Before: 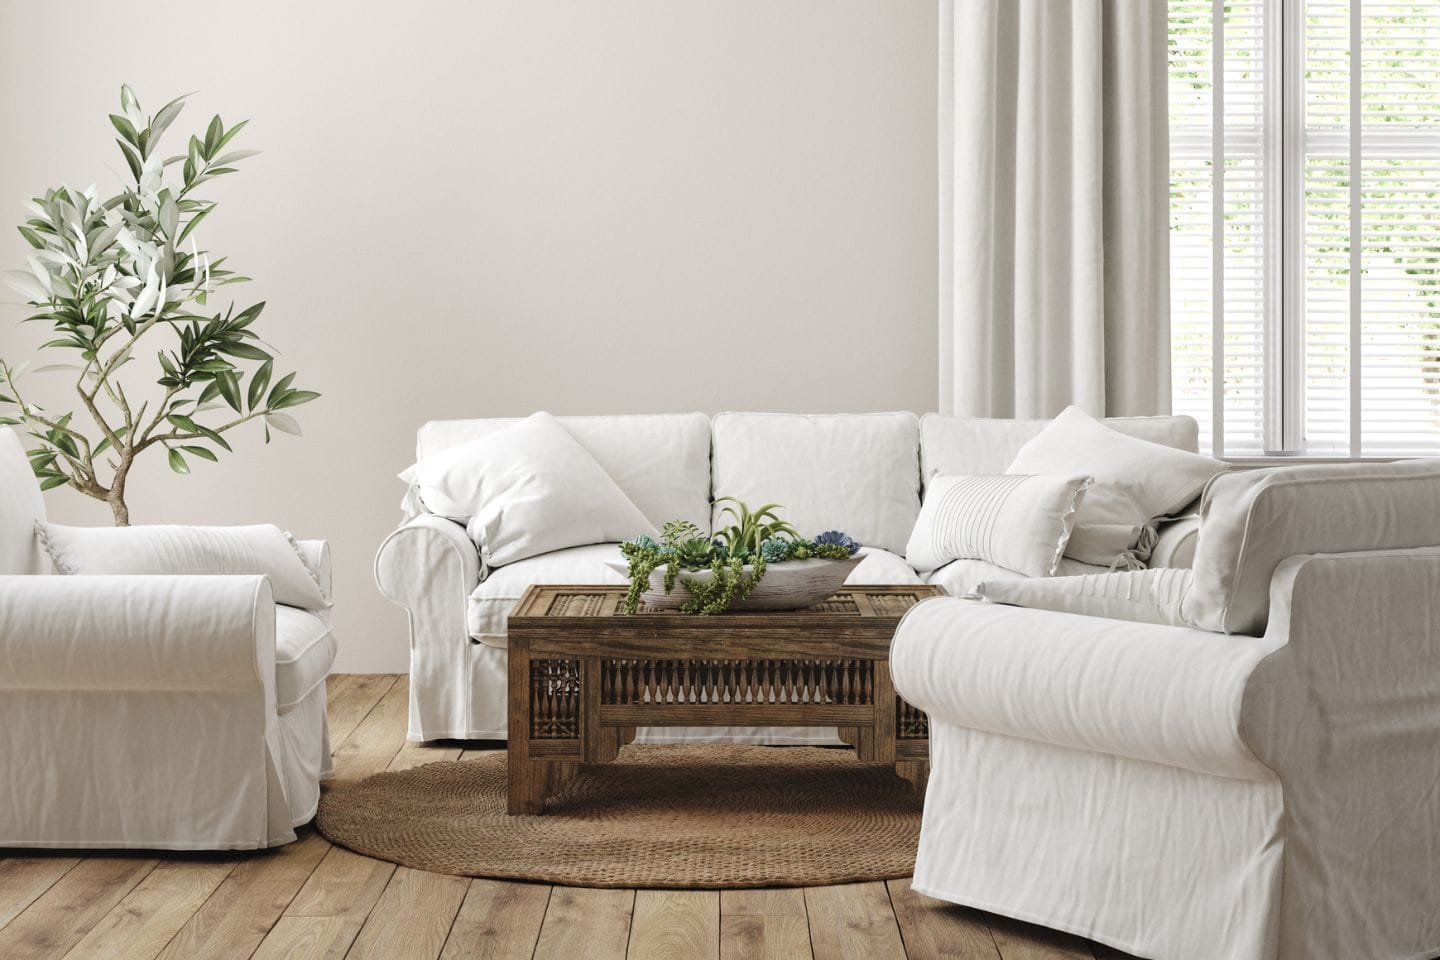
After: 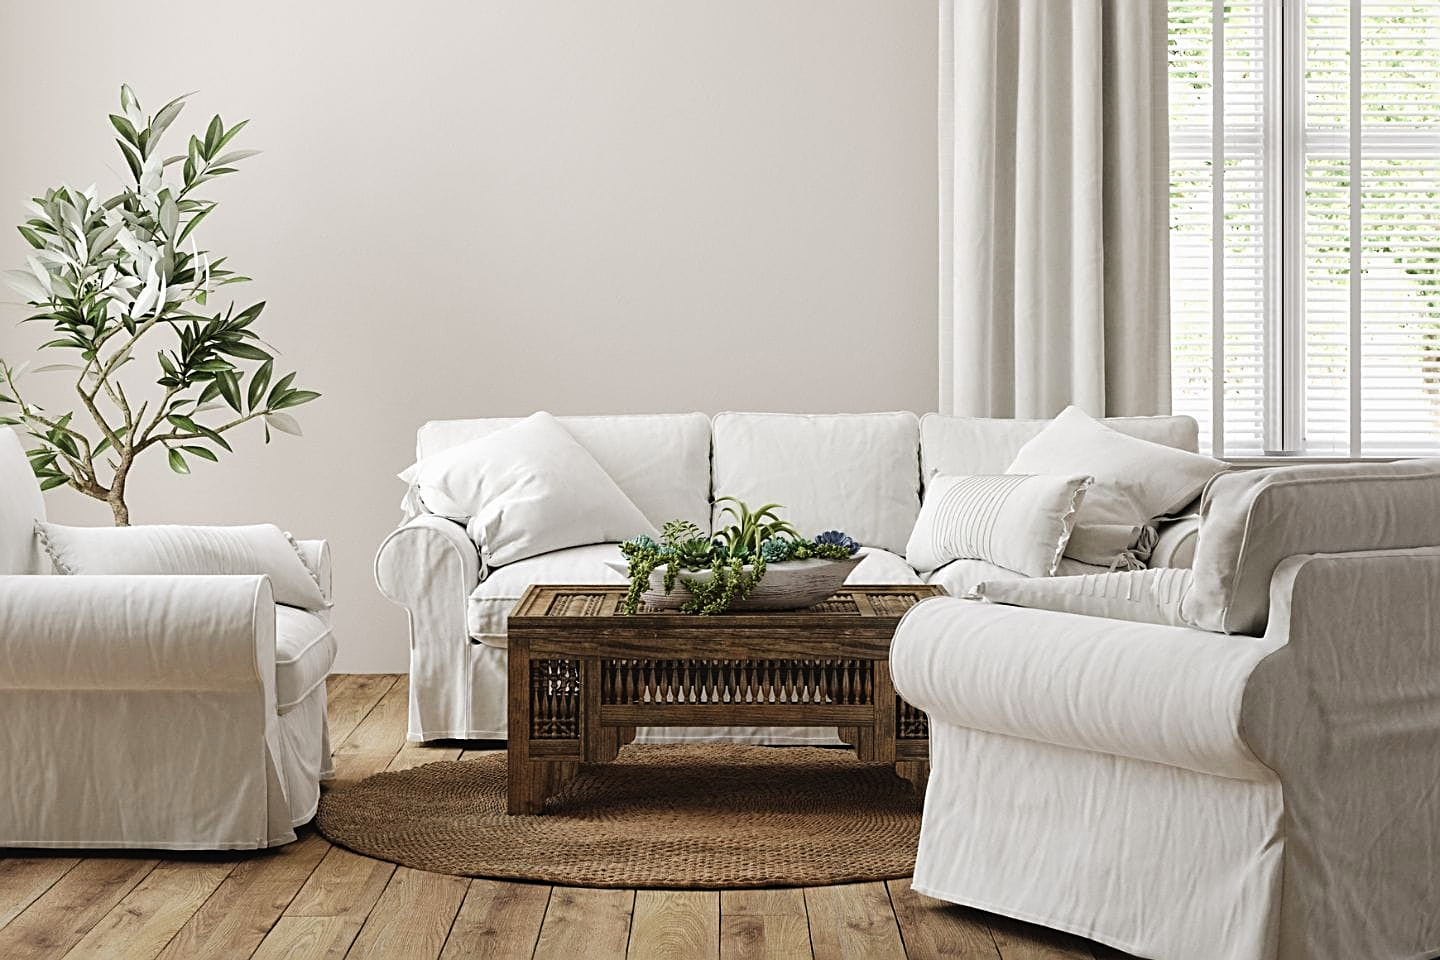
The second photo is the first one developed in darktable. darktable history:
tone equalizer: -7 EV 0.18 EV, -6 EV 0.12 EV, -5 EV 0.08 EV, -4 EV 0.04 EV, -2 EV -0.02 EV, -1 EV -0.04 EV, +0 EV -0.06 EV, luminance estimator HSV value / RGB max
tone curve: curves: ch0 [(0, 0) (0.003, 0.019) (0.011, 0.019) (0.025, 0.022) (0.044, 0.026) (0.069, 0.032) (0.1, 0.052) (0.136, 0.081) (0.177, 0.123) (0.224, 0.17) (0.277, 0.219) (0.335, 0.276) (0.399, 0.344) (0.468, 0.421) (0.543, 0.508) (0.623, 0.604) (0.709, 0.705) (0.801, 0.797) (0.898, 0.894) (1, 1)], preserve colors none
sharpen: radius 2.531, amount 0.628
